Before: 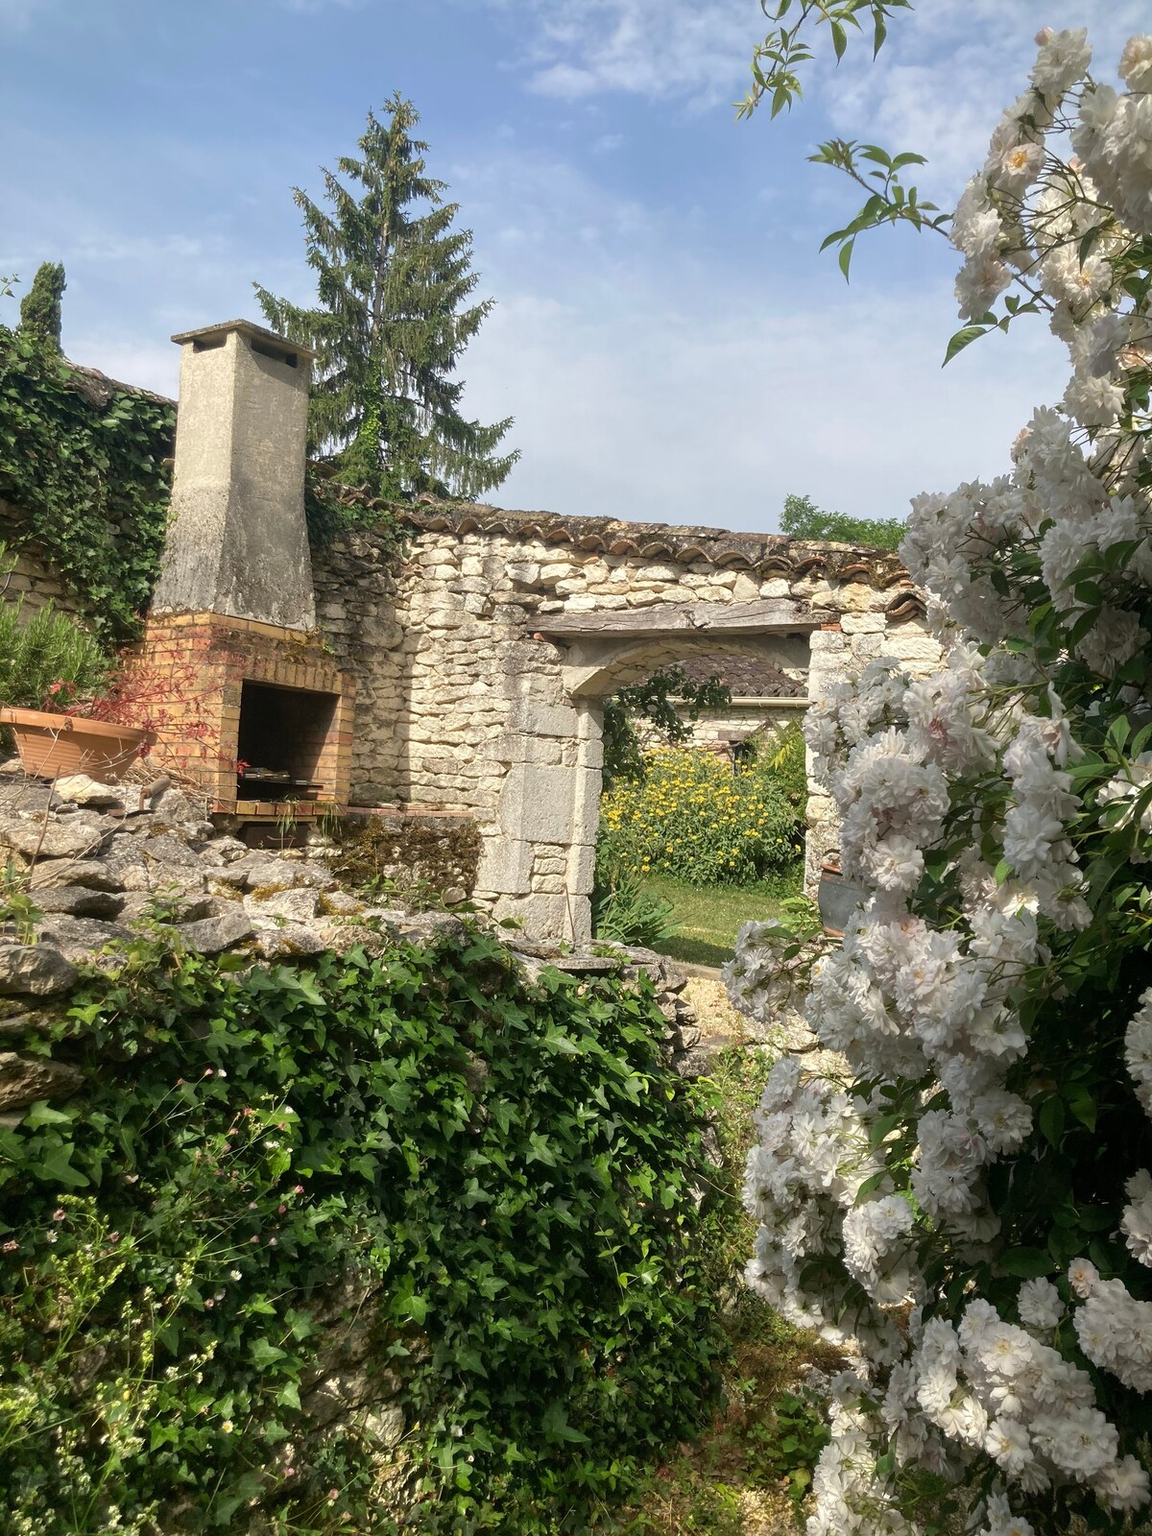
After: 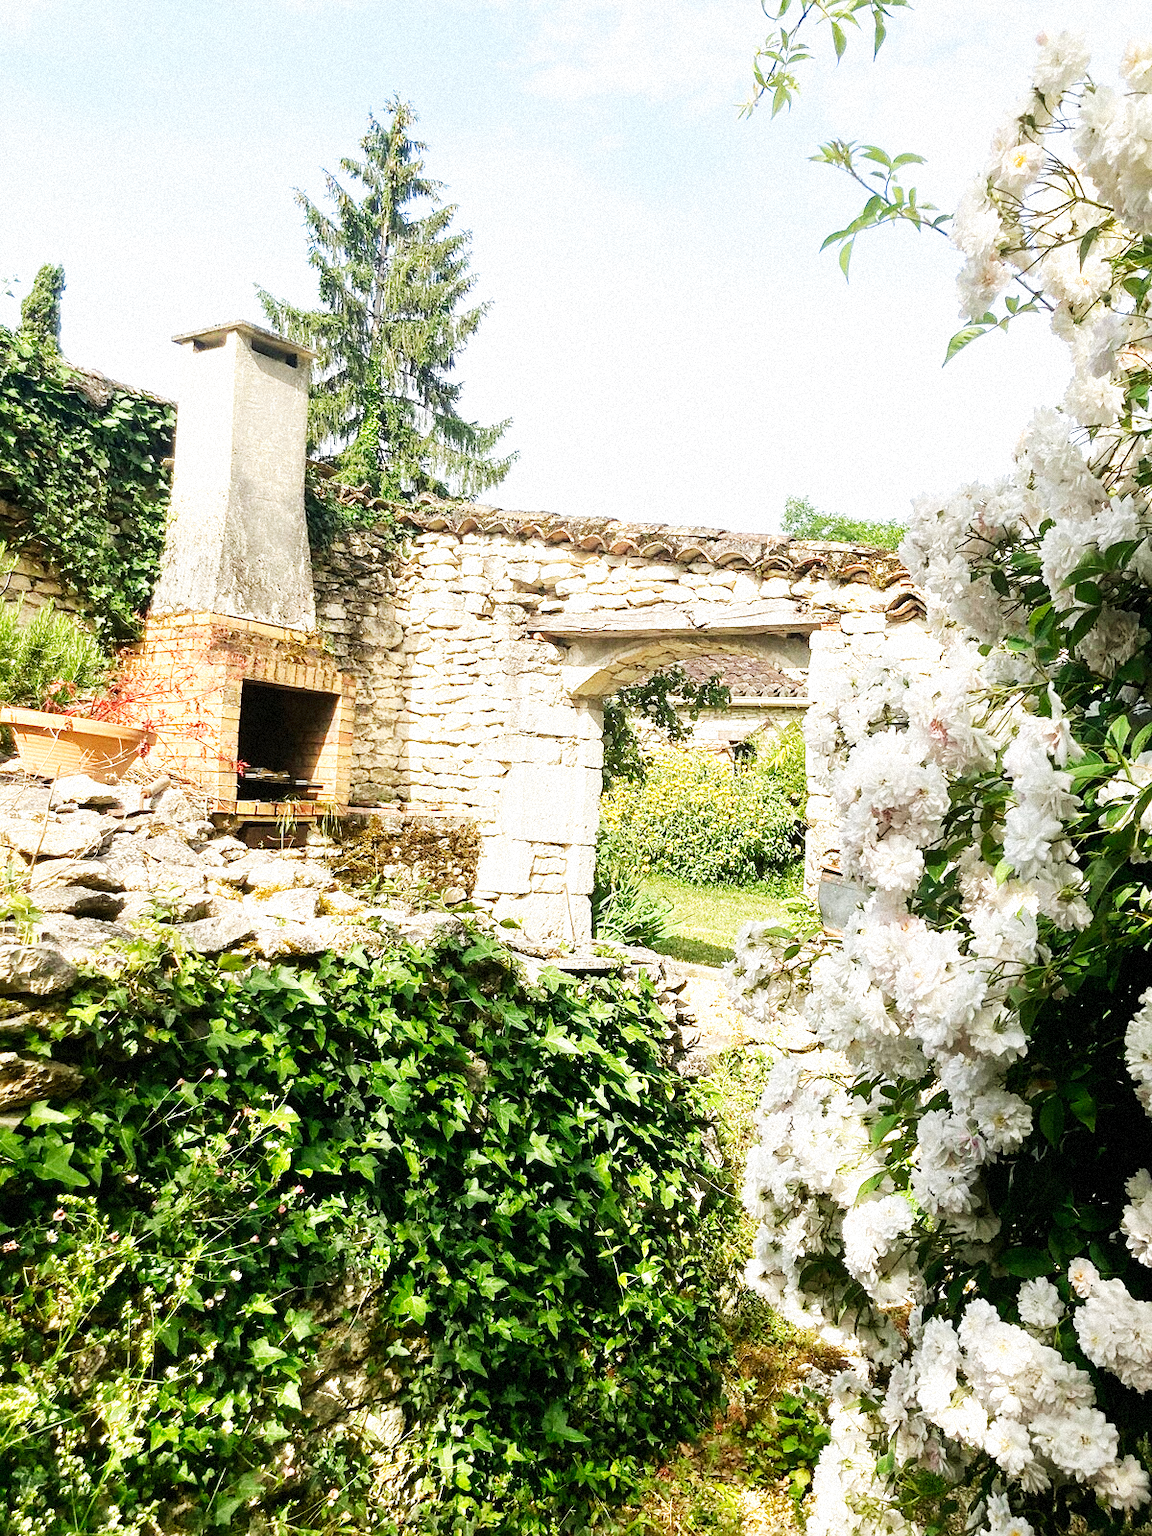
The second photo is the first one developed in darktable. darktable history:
base curve: curves: ch0 [(0, 0) (0.007, 0.004) (0.027, 0.03) (0.046, 0.07) (0.207, 0.54) (0.442, 0.872) (0.673, 0.972) (1, 1)], preserve colors none
sharpen: amount 0.2
exposure: black level correction 0.001, exposure 0.5 EV, compensate exposure bias true, compensate highlight preservation false
grain: mid-tones bias 0%
